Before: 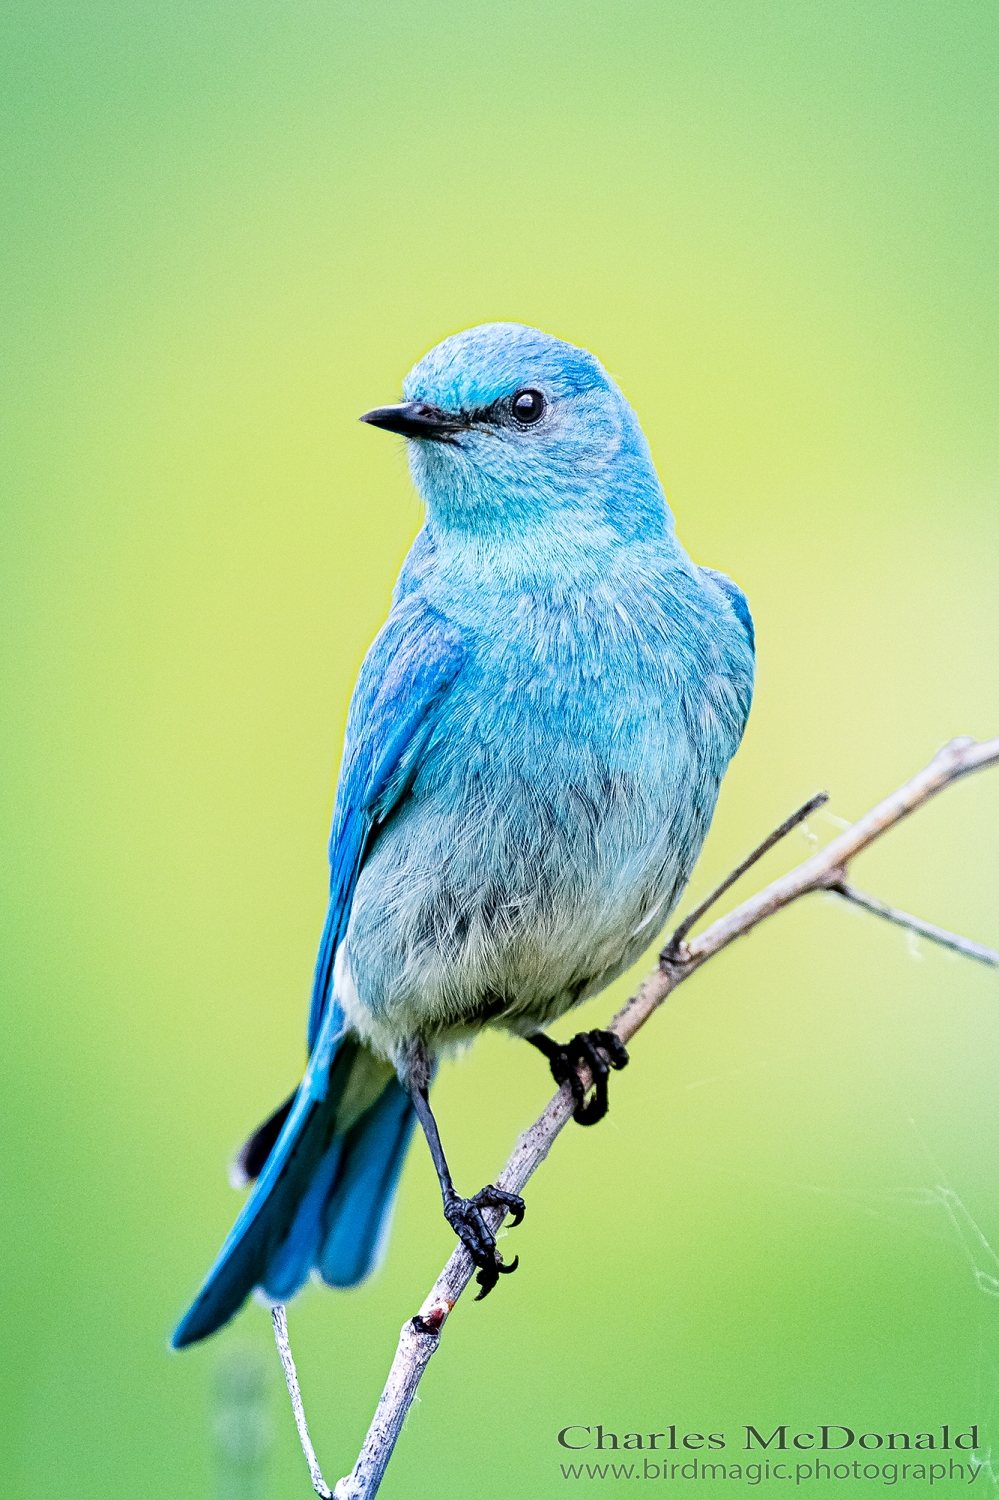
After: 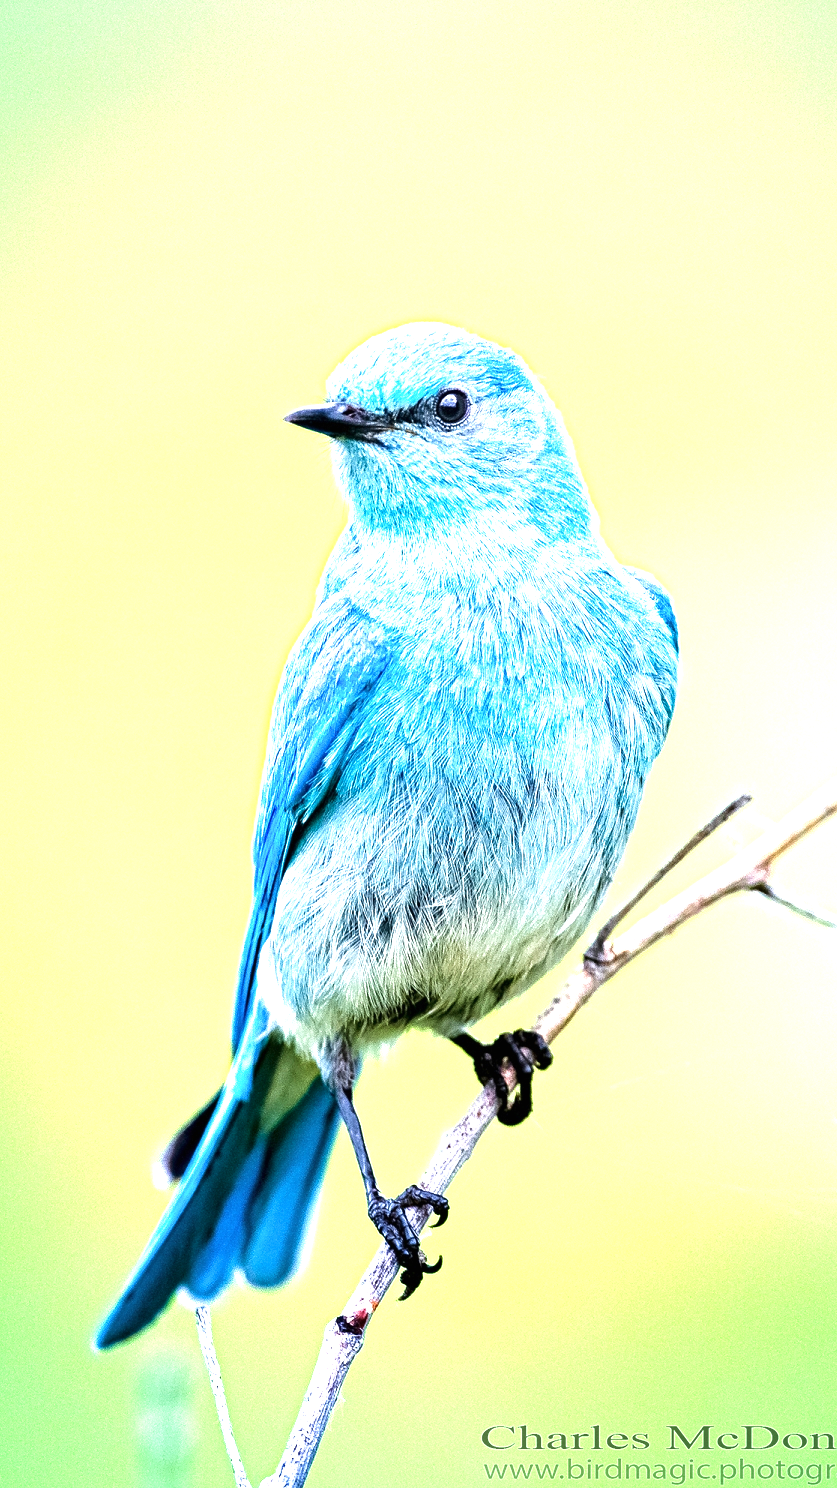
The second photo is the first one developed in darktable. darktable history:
velvia: on, module defaults
tone equalizer: on, module defaults
exposure: black level correction 0, exposure 1.098 EV, compensate highlight preservation false
crop: left 7.687%, right 7.855%
